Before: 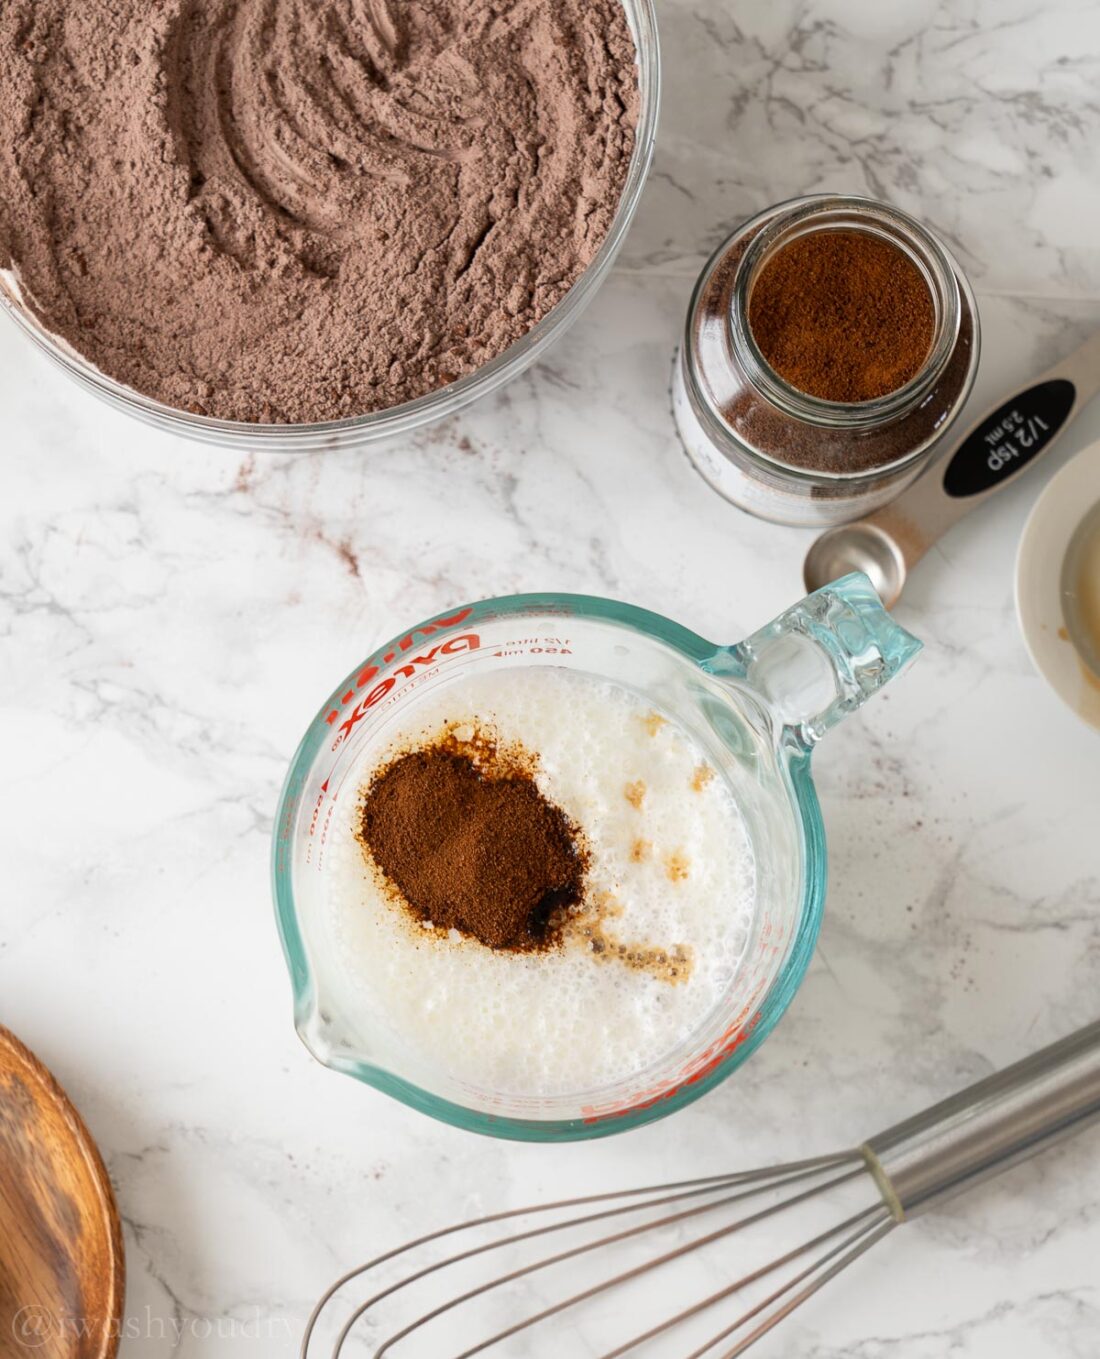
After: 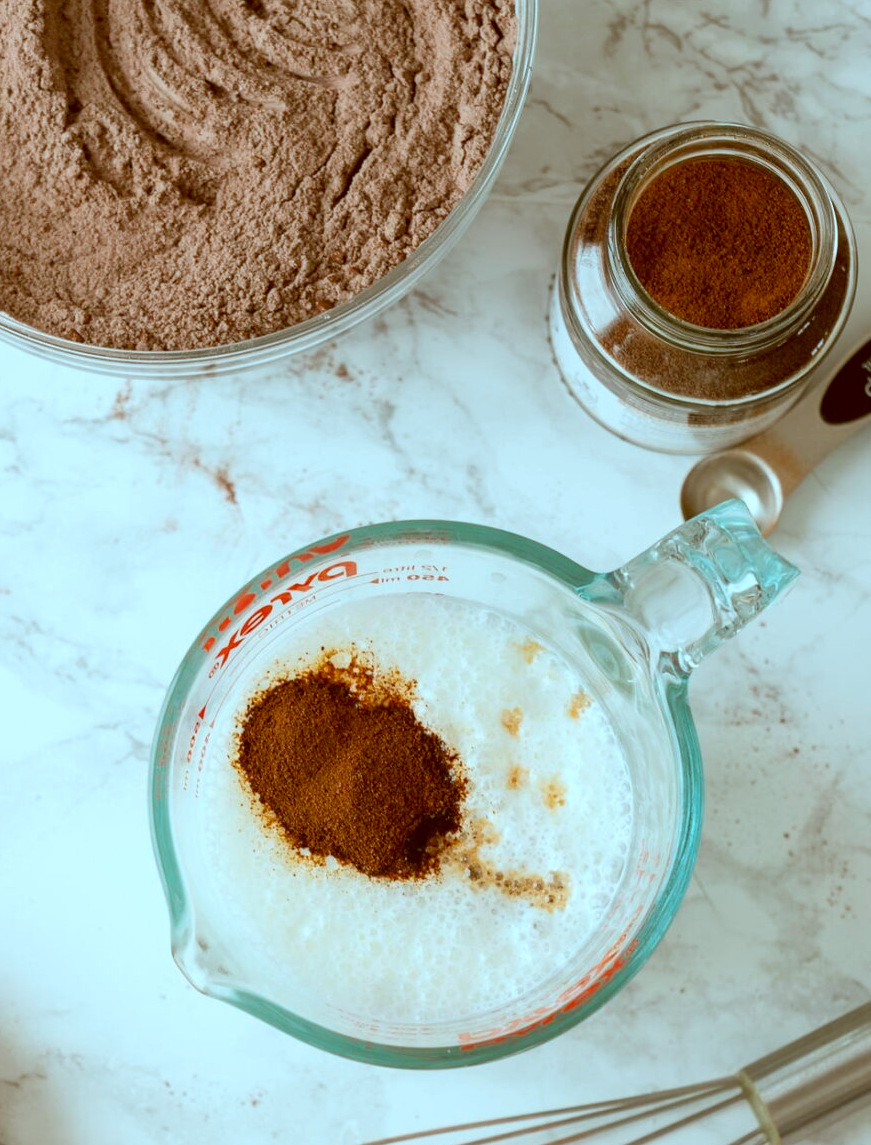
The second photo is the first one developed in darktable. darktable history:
color correction: highlights a* -14.62, highlights b* -16.22, shadows a* 10.12, shadows b* 29.4
crop: left 11.225%, top 5.381%, right 9.565%, bottom 10.314%
